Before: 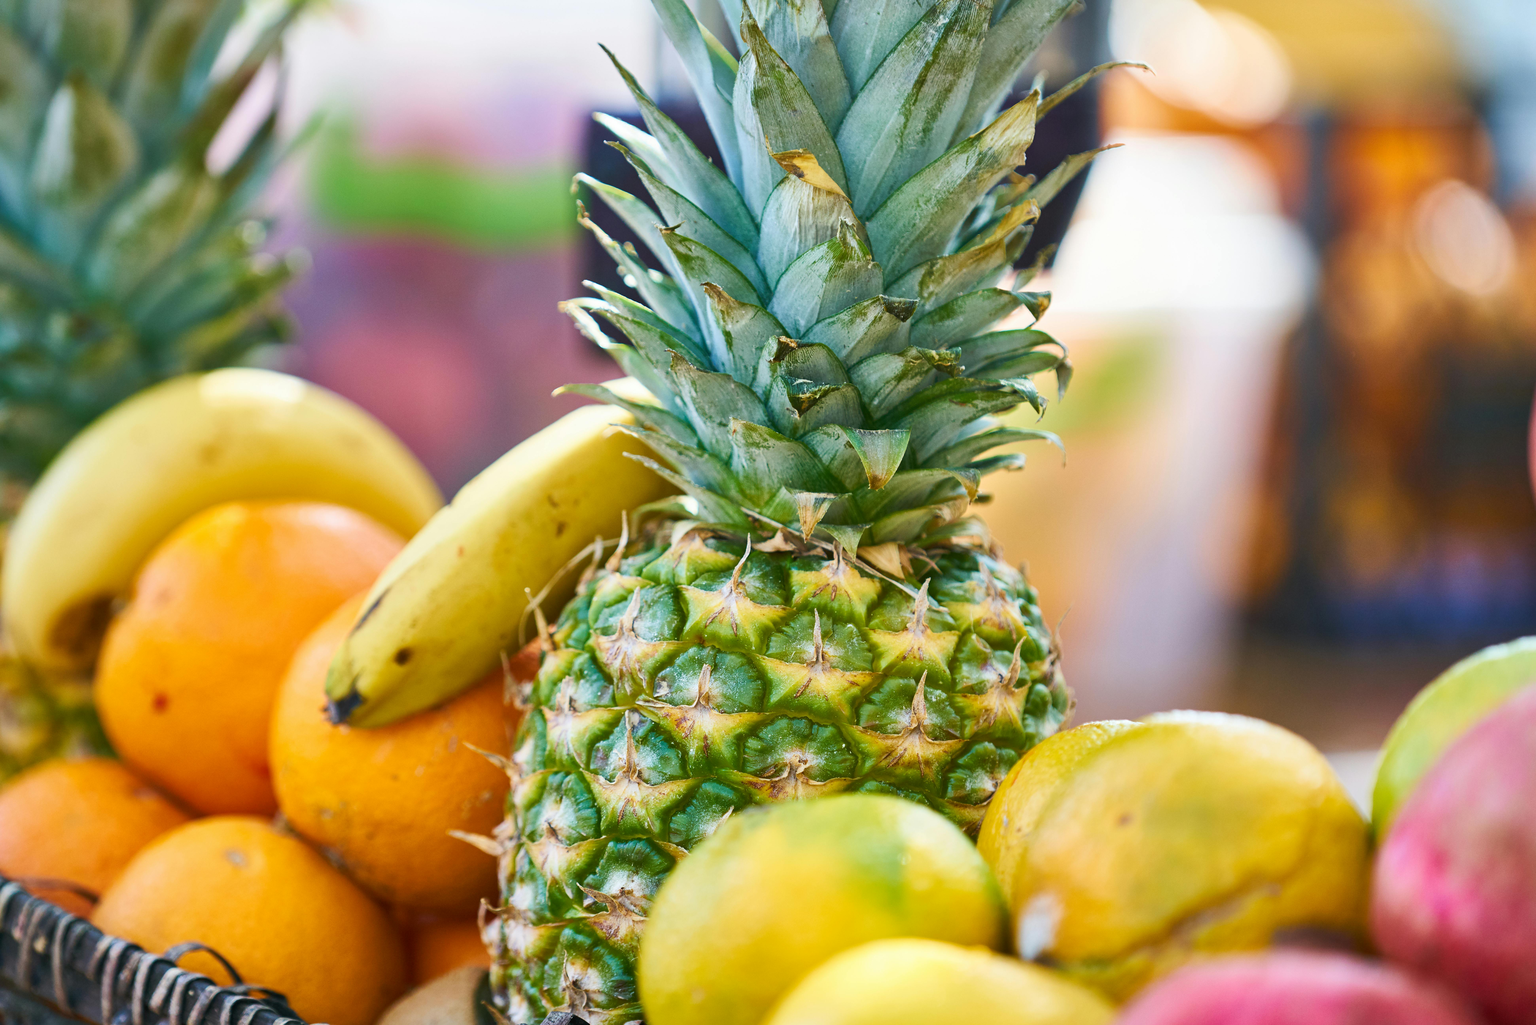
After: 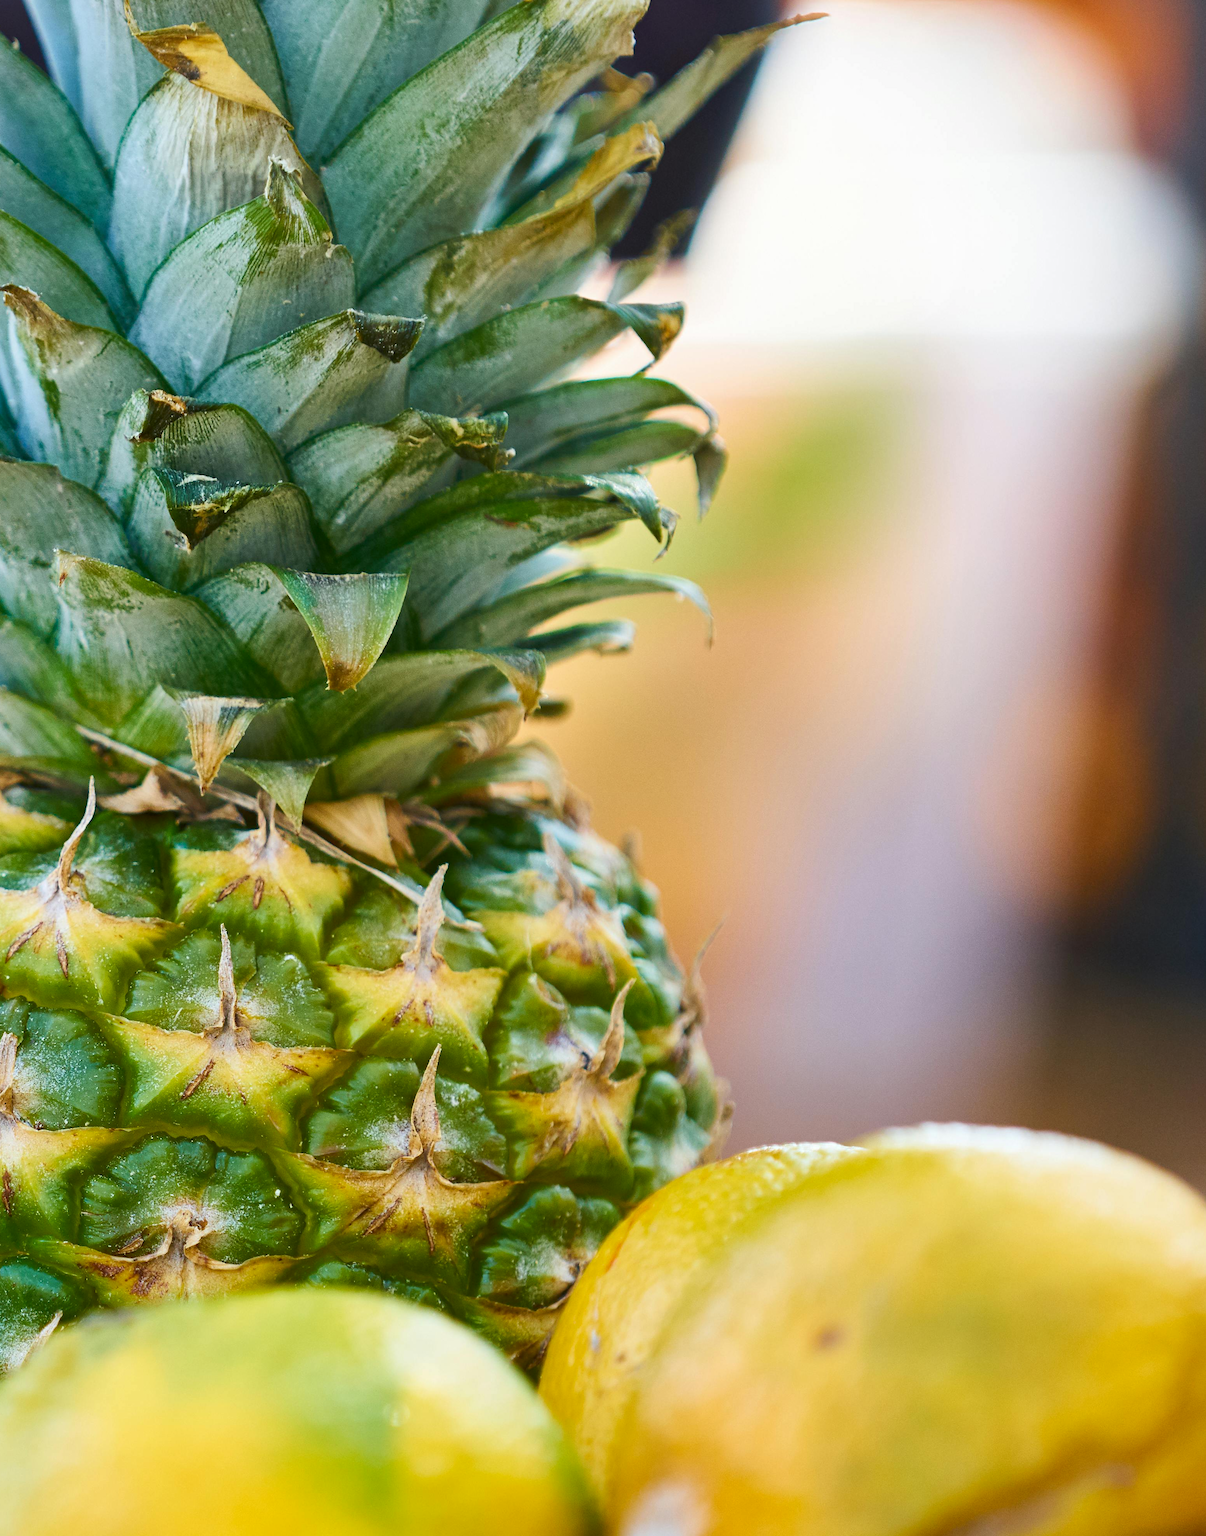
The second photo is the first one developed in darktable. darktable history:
contrast brightness saturation: contrast 0.03, brightness -0.04
crop: left 45.721%, top 13.393%, right 14.118%, bottom 10.01%
